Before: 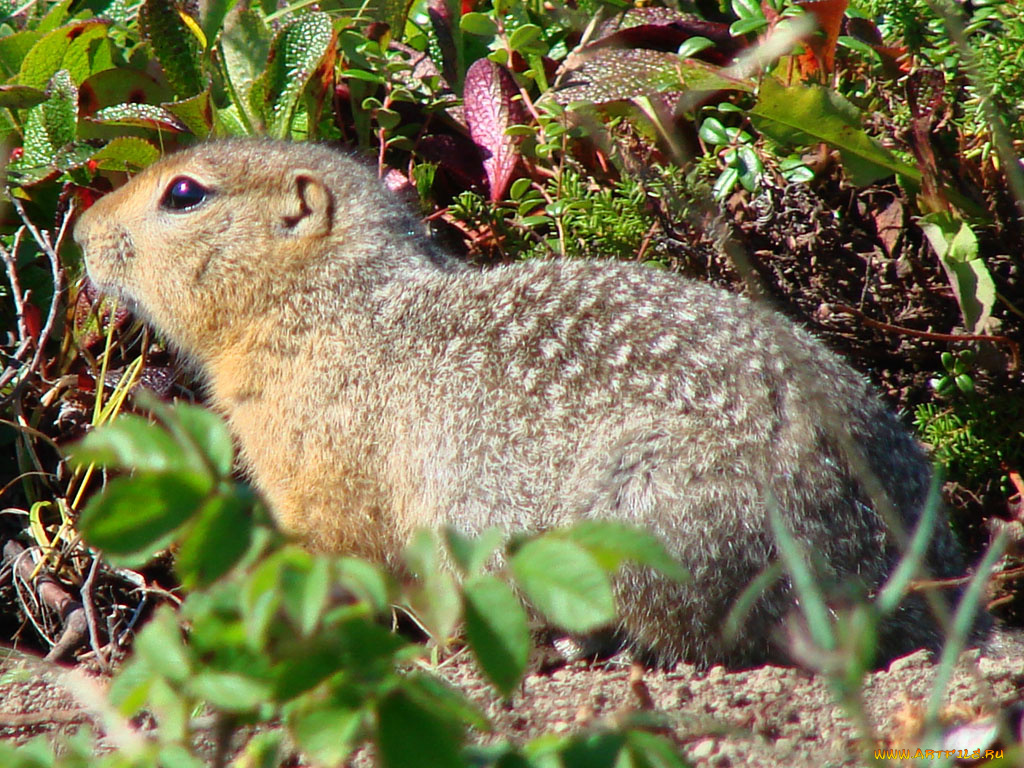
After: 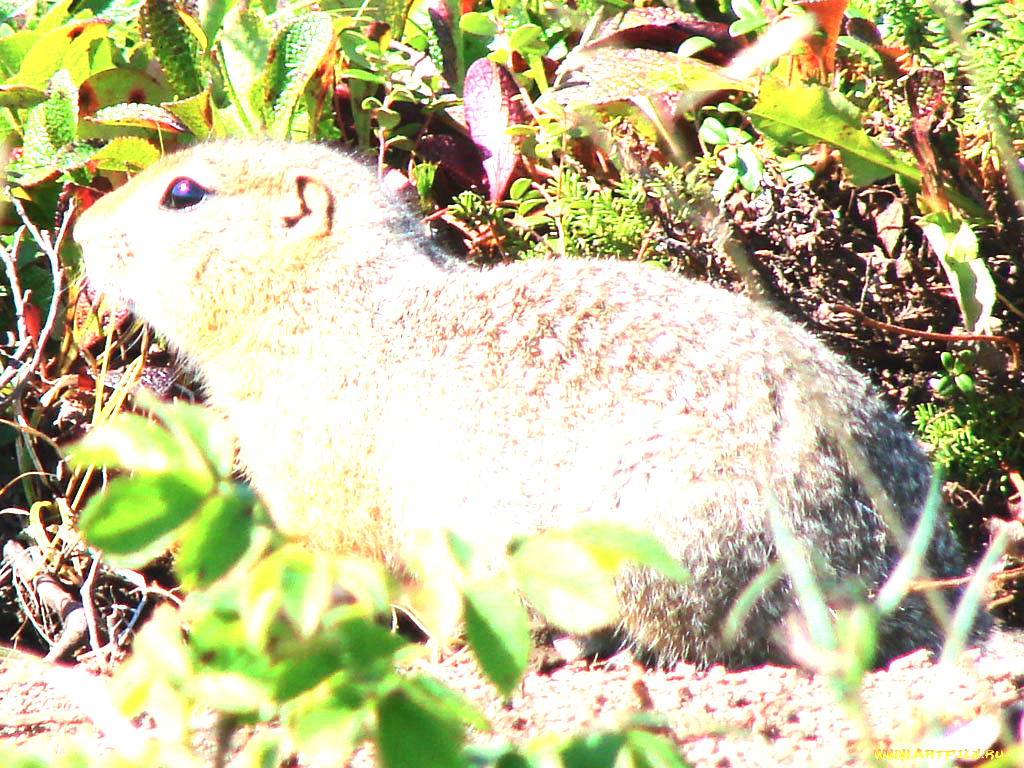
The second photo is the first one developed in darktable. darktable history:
contrast brightness saturation: saturation -0.089
tone curve: curves: ch0 [(0.016, 0.023) (0.248, 0.252) (0.732, 0.797) (1, 1)]
exposure: black level correction 0, exposure 1.982 EV, compensate exposure bias true, compensate highlight preservation false
